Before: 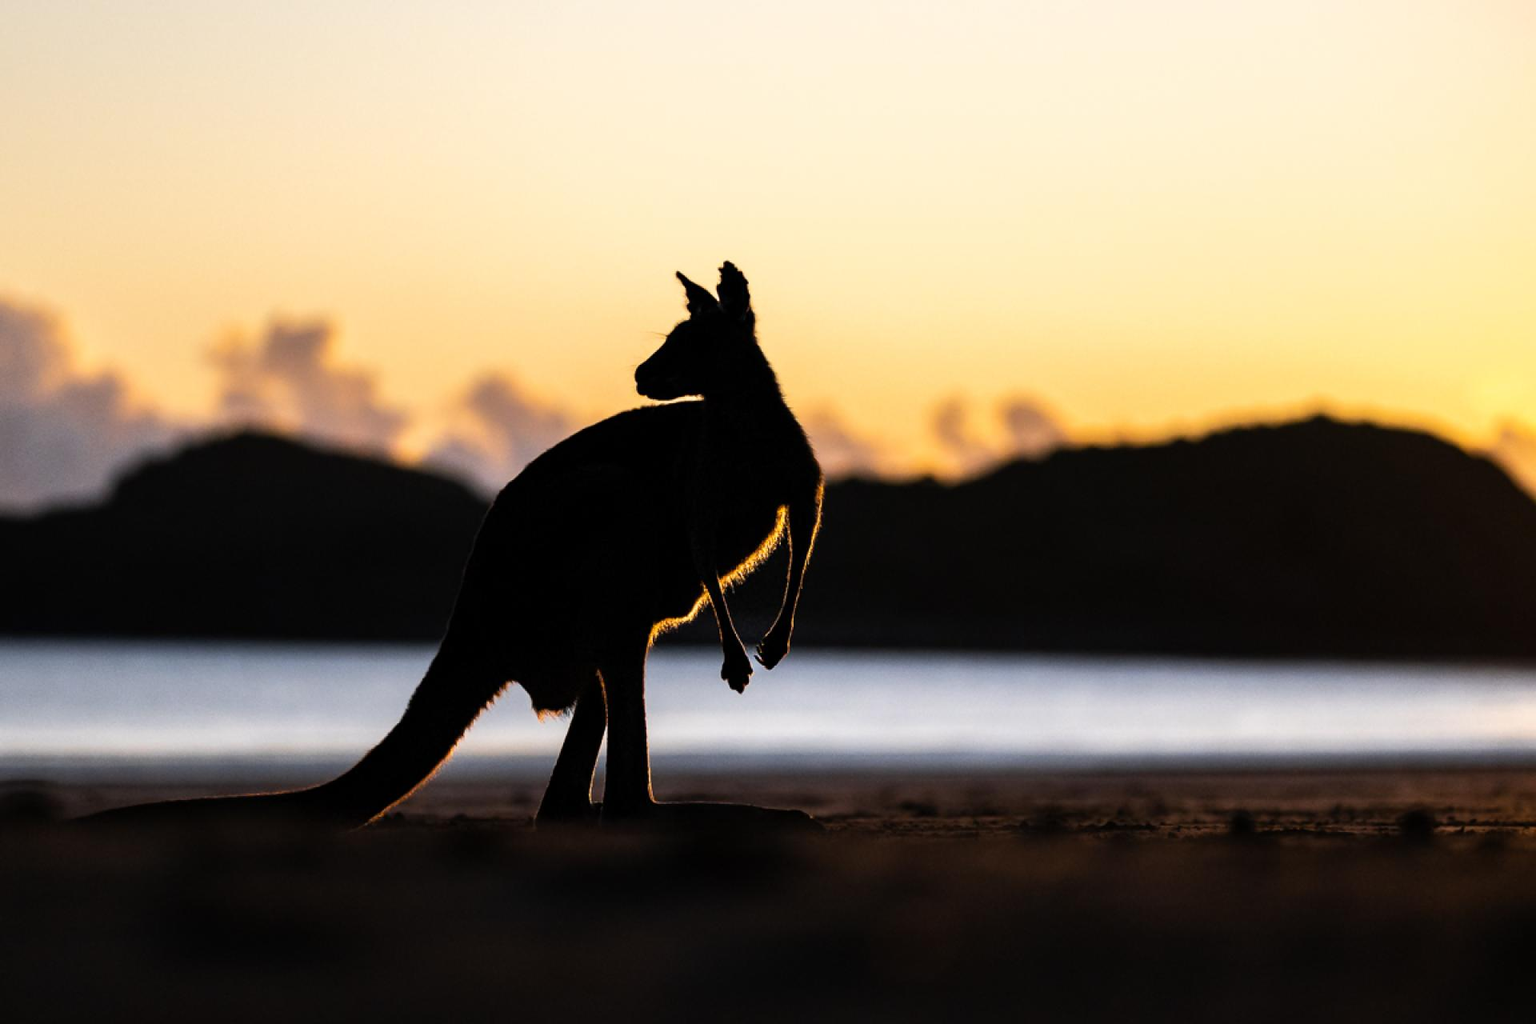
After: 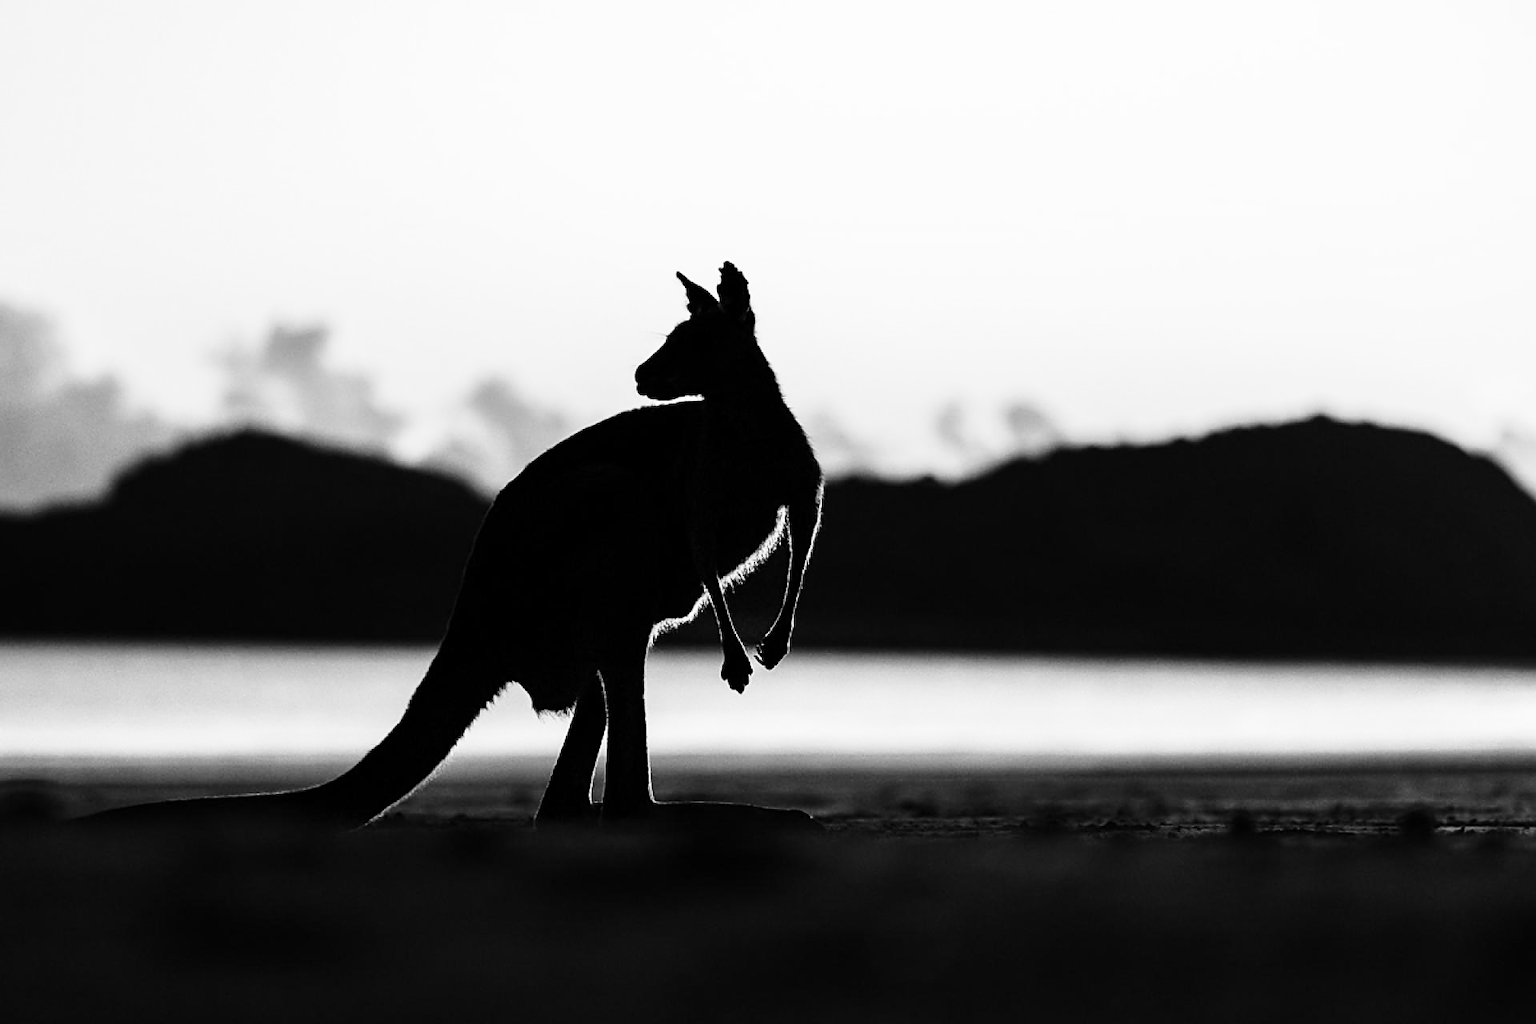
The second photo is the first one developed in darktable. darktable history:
base curve: curves: ch0 [(0, 0) (0.028, 0.03) (0.121, 0.232) (0.46, 0.748) (0.859, 0.968) (1, 1)], preserve colors none
sharpen: on, module defaults
monochrome: a 16.01, b -2.65, highlights 0.52
